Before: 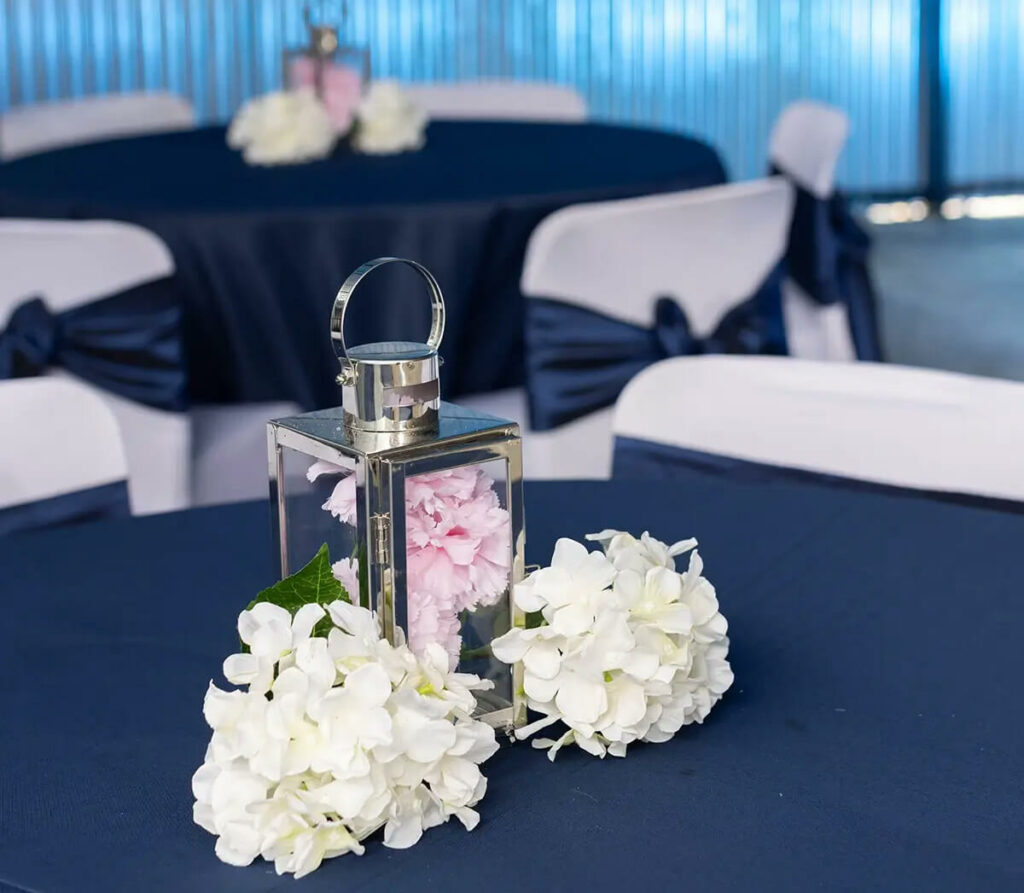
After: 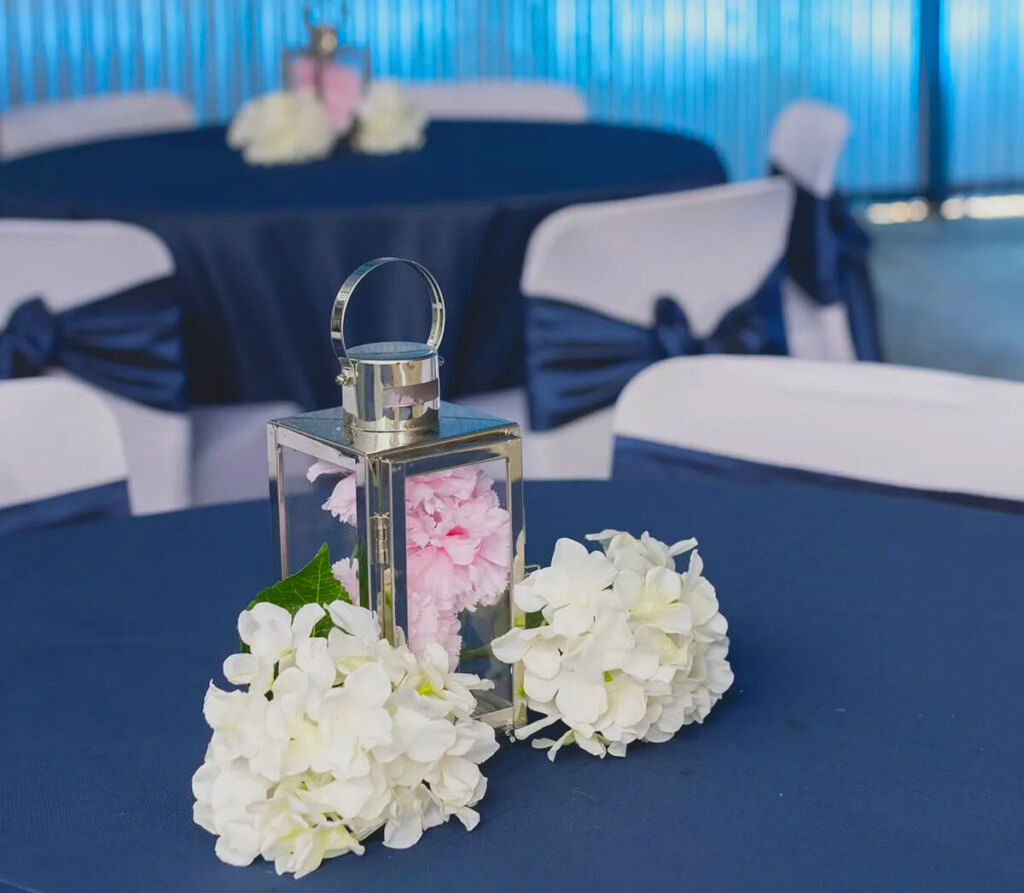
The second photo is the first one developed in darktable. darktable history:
contrast brightness saturation: contrast -0.201, saturation 0.186
